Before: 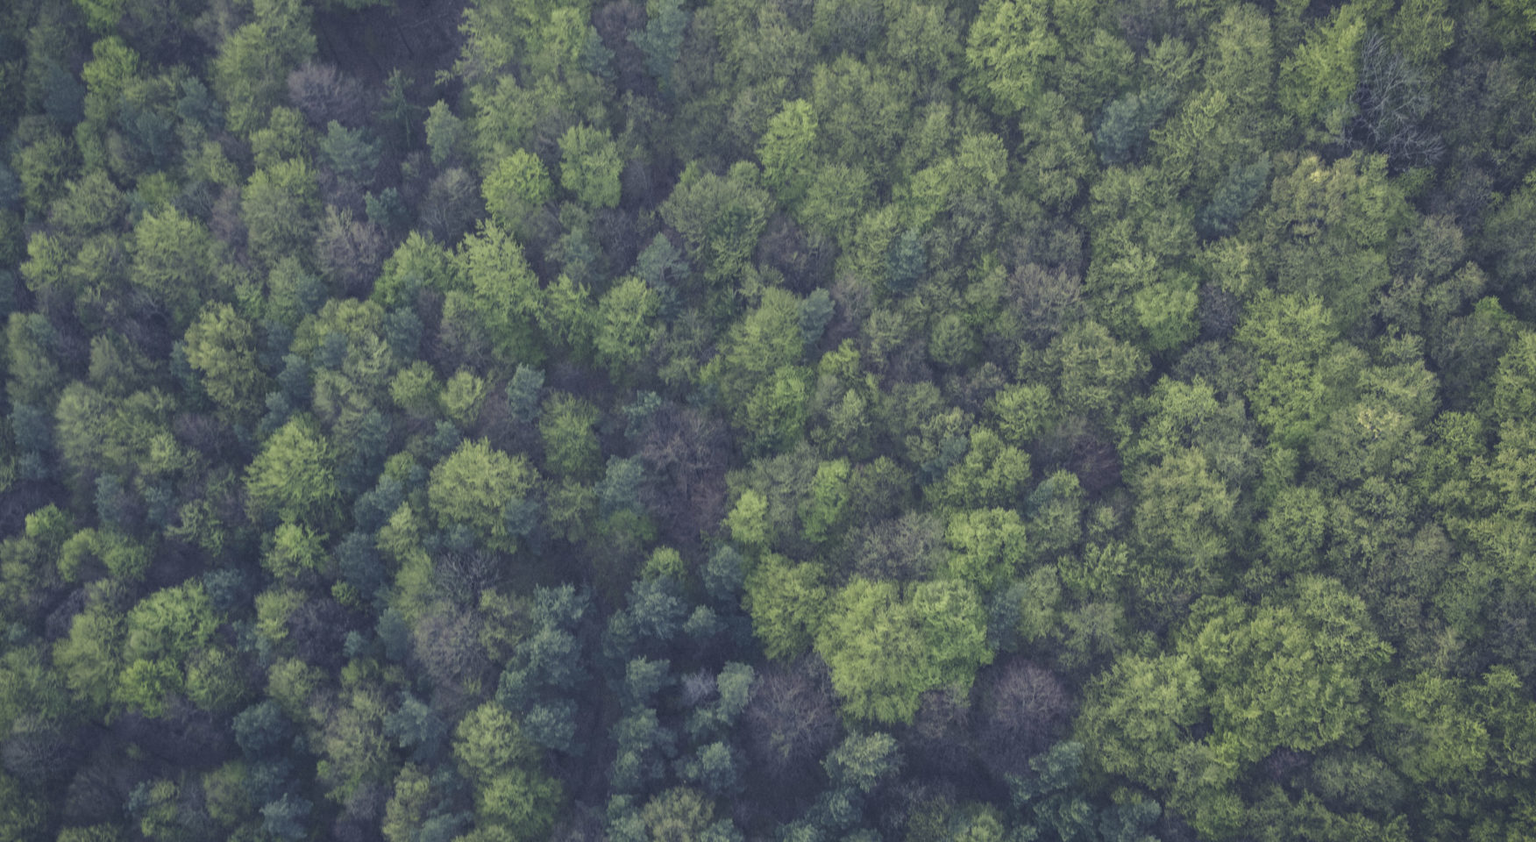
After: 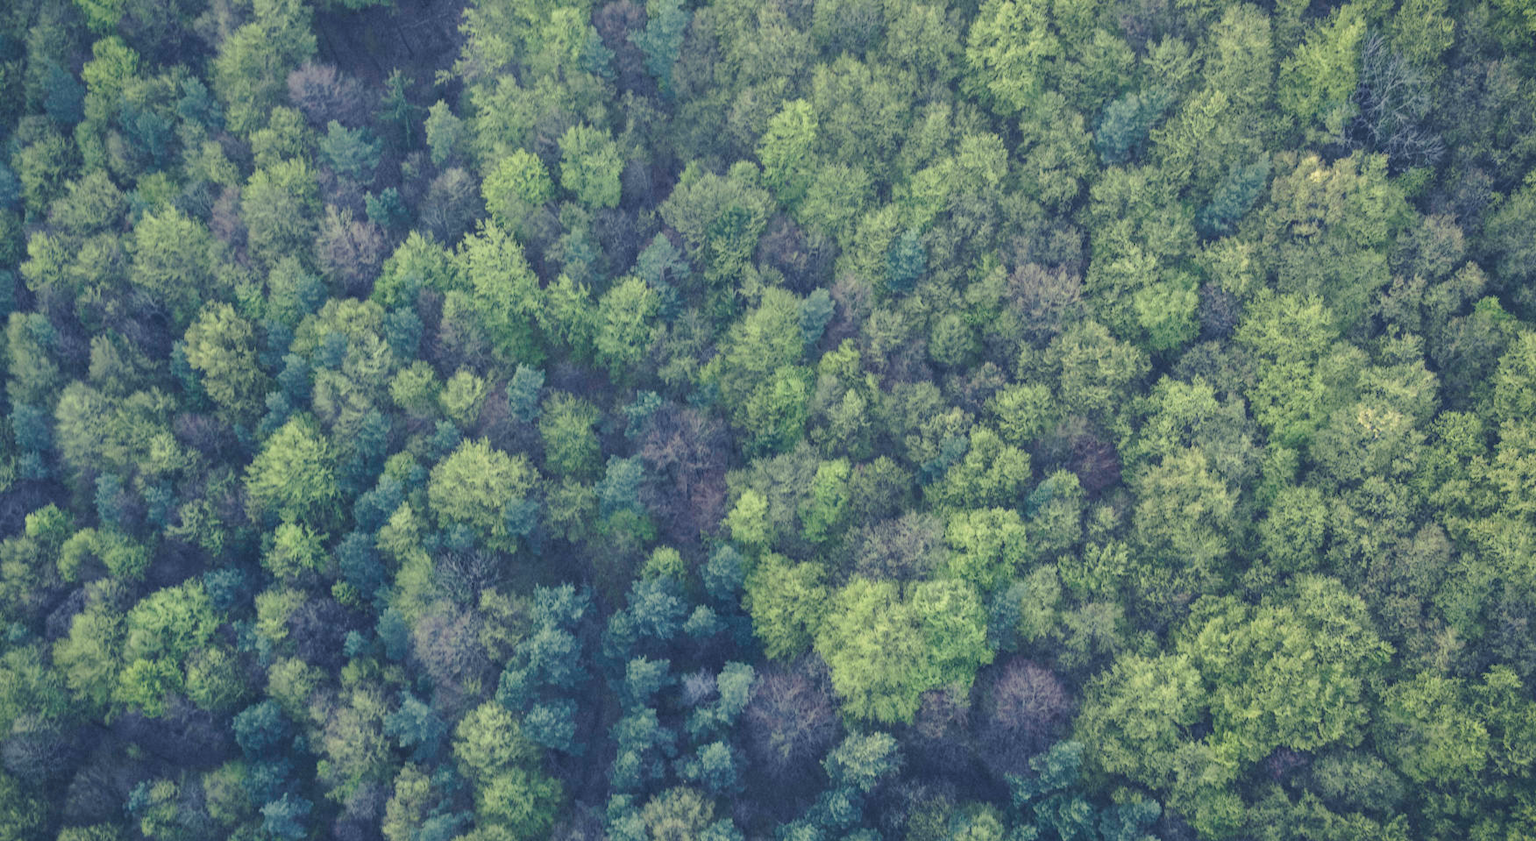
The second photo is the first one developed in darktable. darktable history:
base curve: curves: ch0 [(0, 0) (0.028, 0.03) (0.121, 0.232) (0.46, 0.748) (0.859, 0.968) (1, 1)], preserve colors none
shadows and highlights: shadows 43.65, white point adjustment -1.55, highlights color adjustment 42.68%, soften with gaussian
